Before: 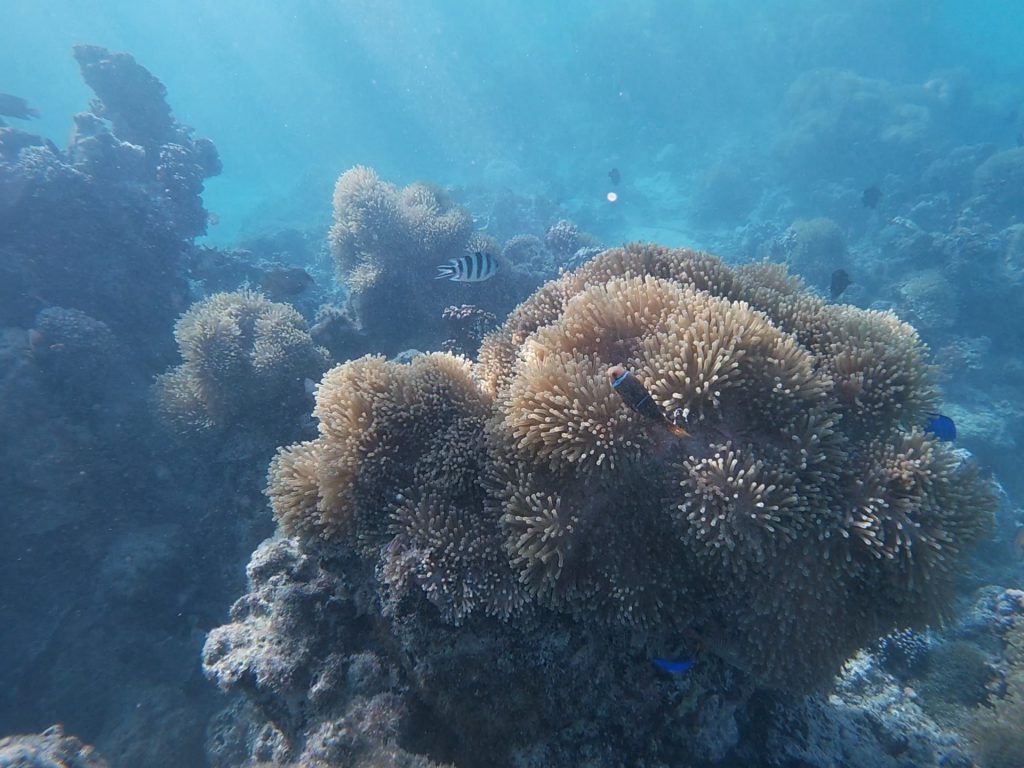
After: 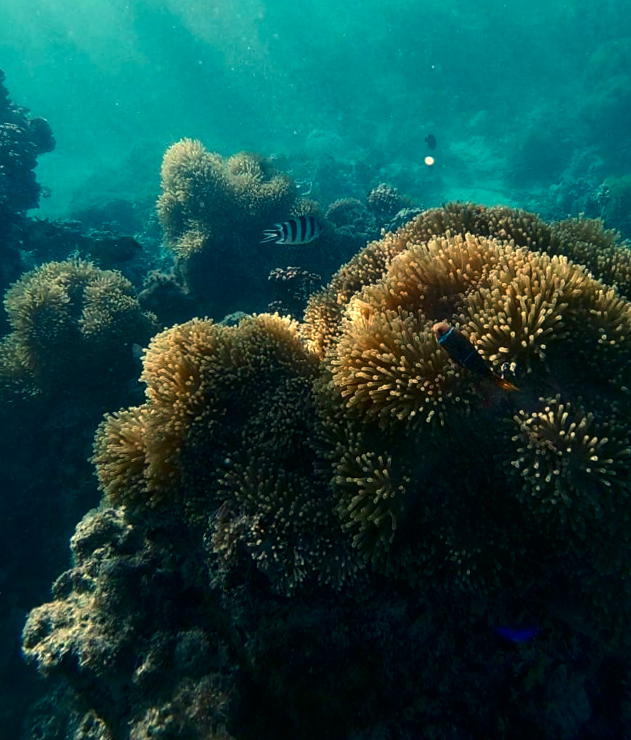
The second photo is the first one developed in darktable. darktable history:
contrast brightness saturation: contrast 0.1, brightness -0.26, saturation 0.14
crop: left 15.419%, right 17.914%
rotate and perspective: rotation -1.68°, lens shift (vertical) -0.146, crop left 0.049, crop right 0.912, crop top 0.032, crop bottom 0.96
color balance: mode lift, gamma, gain (sRGB), lift [1.014, 0.966, 0.918, 0.87], gamma [0.86, 0.734, 0.918, 0.976], gain [1.063, 1.13, 1.063, 0.86]
local contrast: detail 110%
